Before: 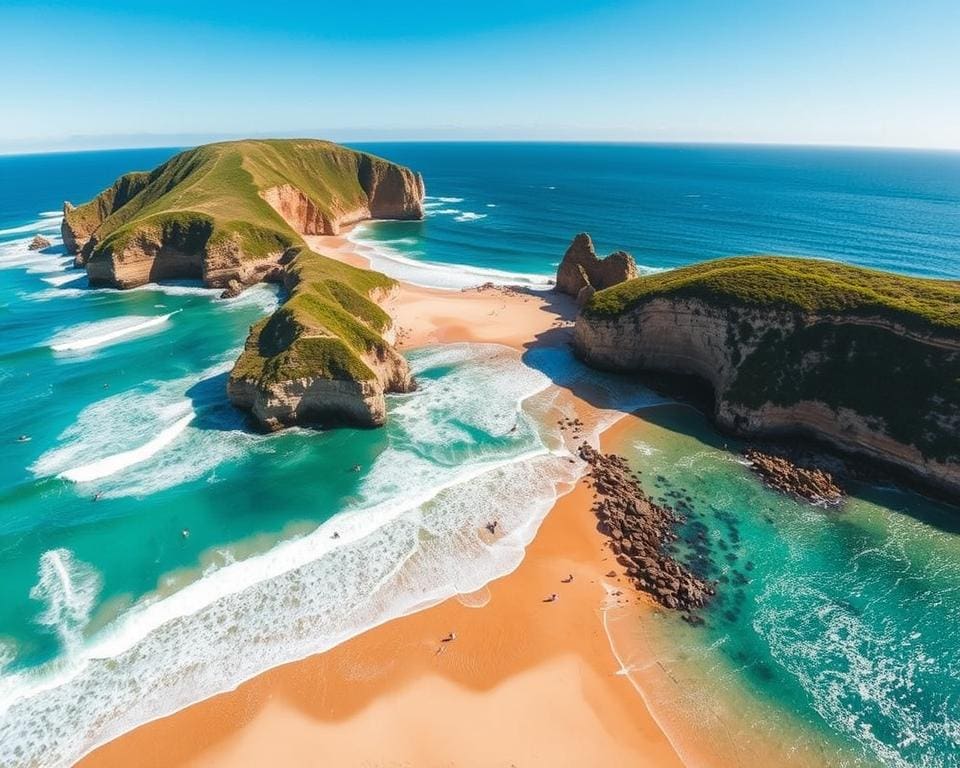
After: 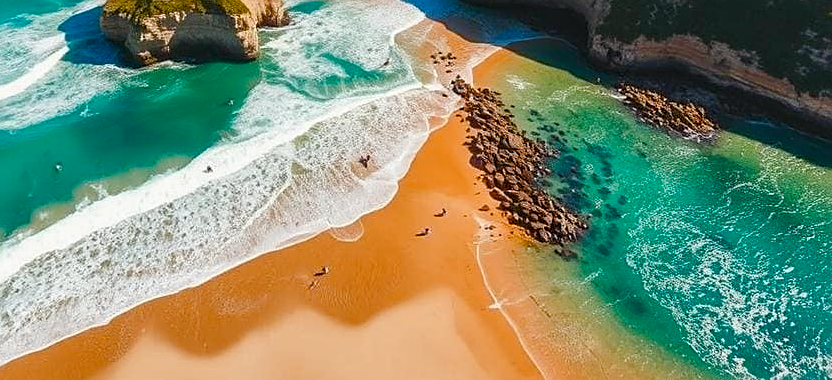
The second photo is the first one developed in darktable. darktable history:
crop and rotate: left 13.302%, top 47.712%, bottom 2.77%
shadows and highlights: shadows 43.49, white point adjustment -1.5, shadows color adjustment 99.13%, highlights color adjustment 0.009%, soften with gaussian
color balance rgb: power › chroma 0.706%, power › hue 60°, perceptual saturation grading › global saturation 27.31%, perceptual saturation grading › highlights -28.131%, perceptual saturation grading › mid-tones 15.2%, perceptual saturation grading › shadows 33.927%, global vibrance 14.272%
sharpen: on, module defaults
